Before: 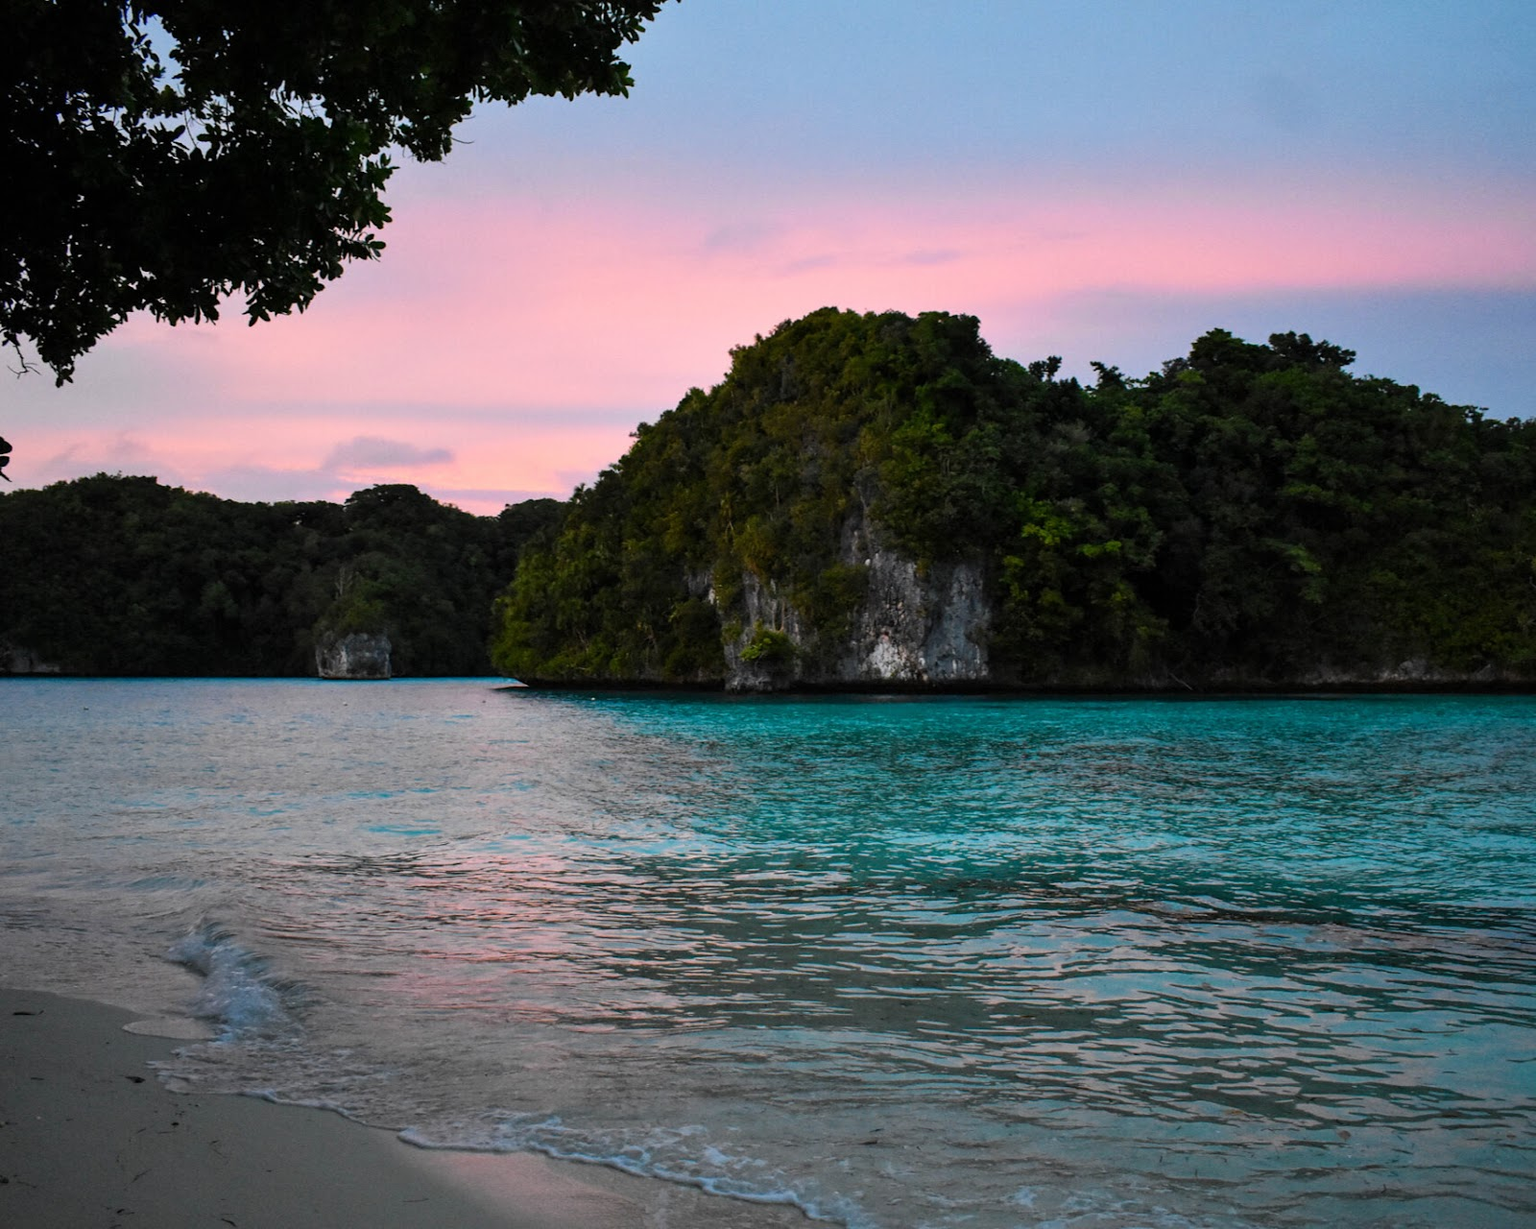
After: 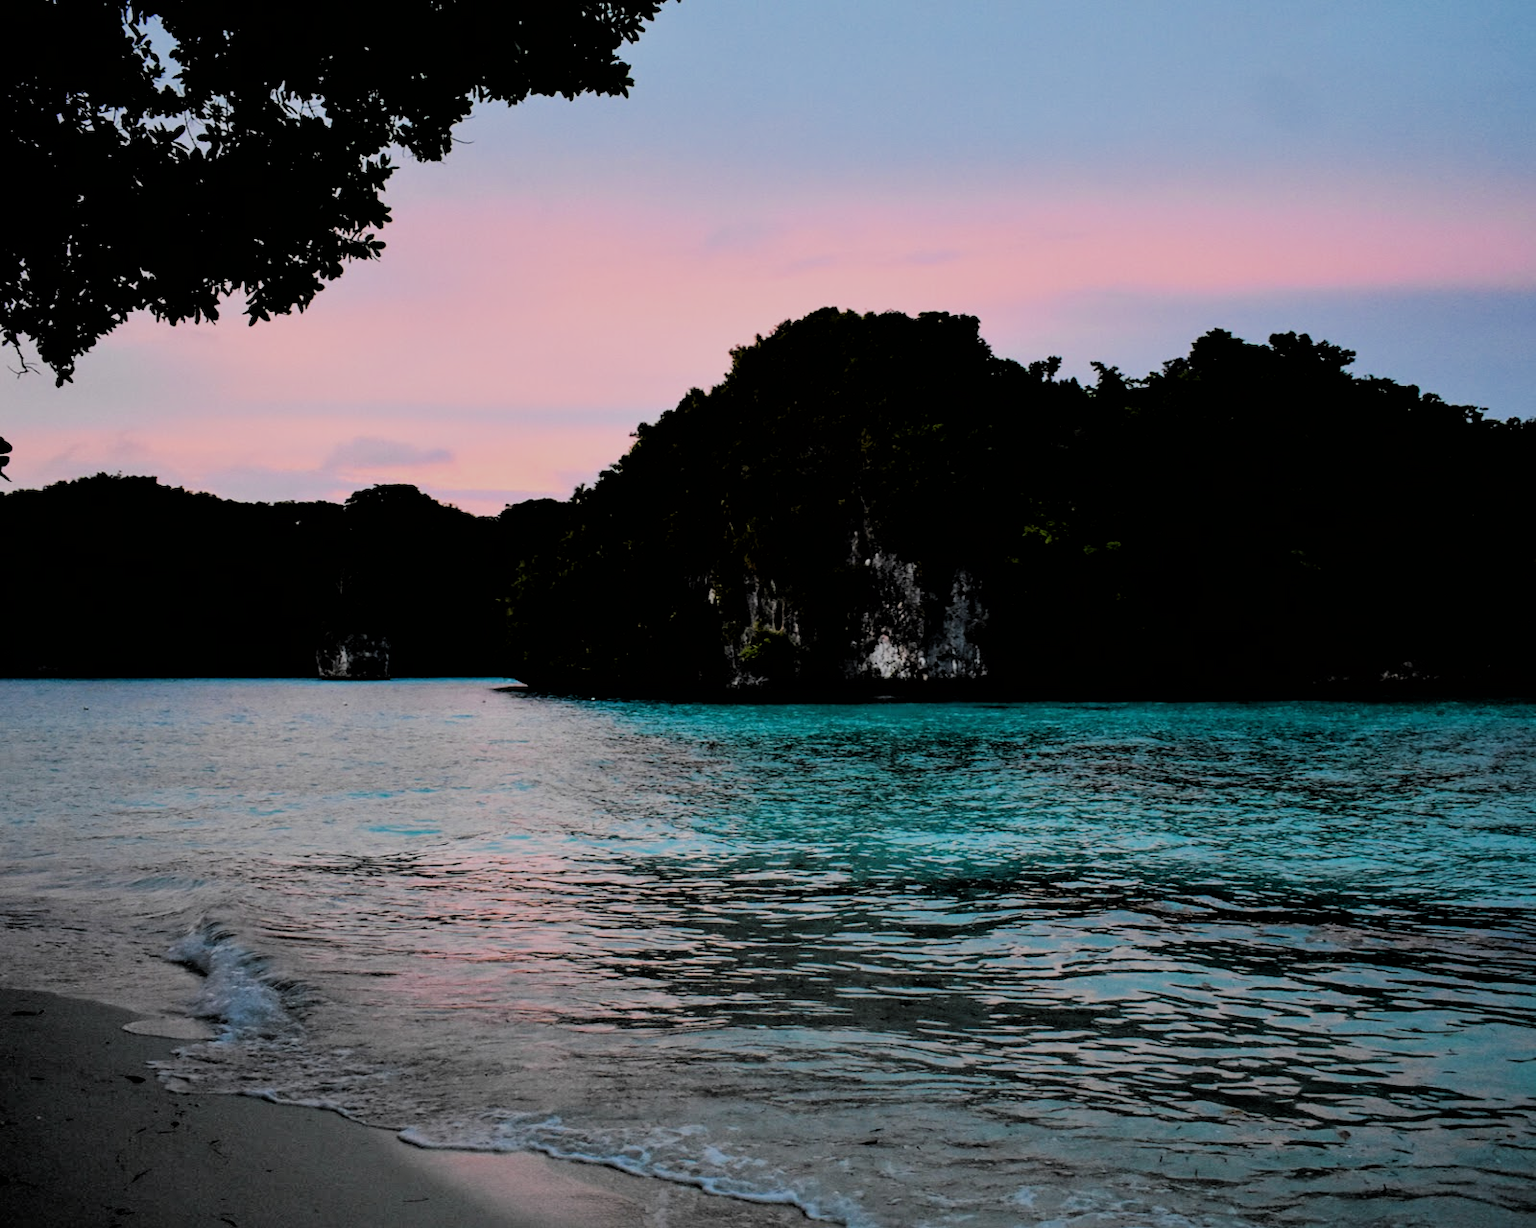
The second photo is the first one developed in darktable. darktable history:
filmic rgb: black relative exposure -2.94 EV, white relative exposure 4.56 EV, hardness 1.77, contrast 1.261
